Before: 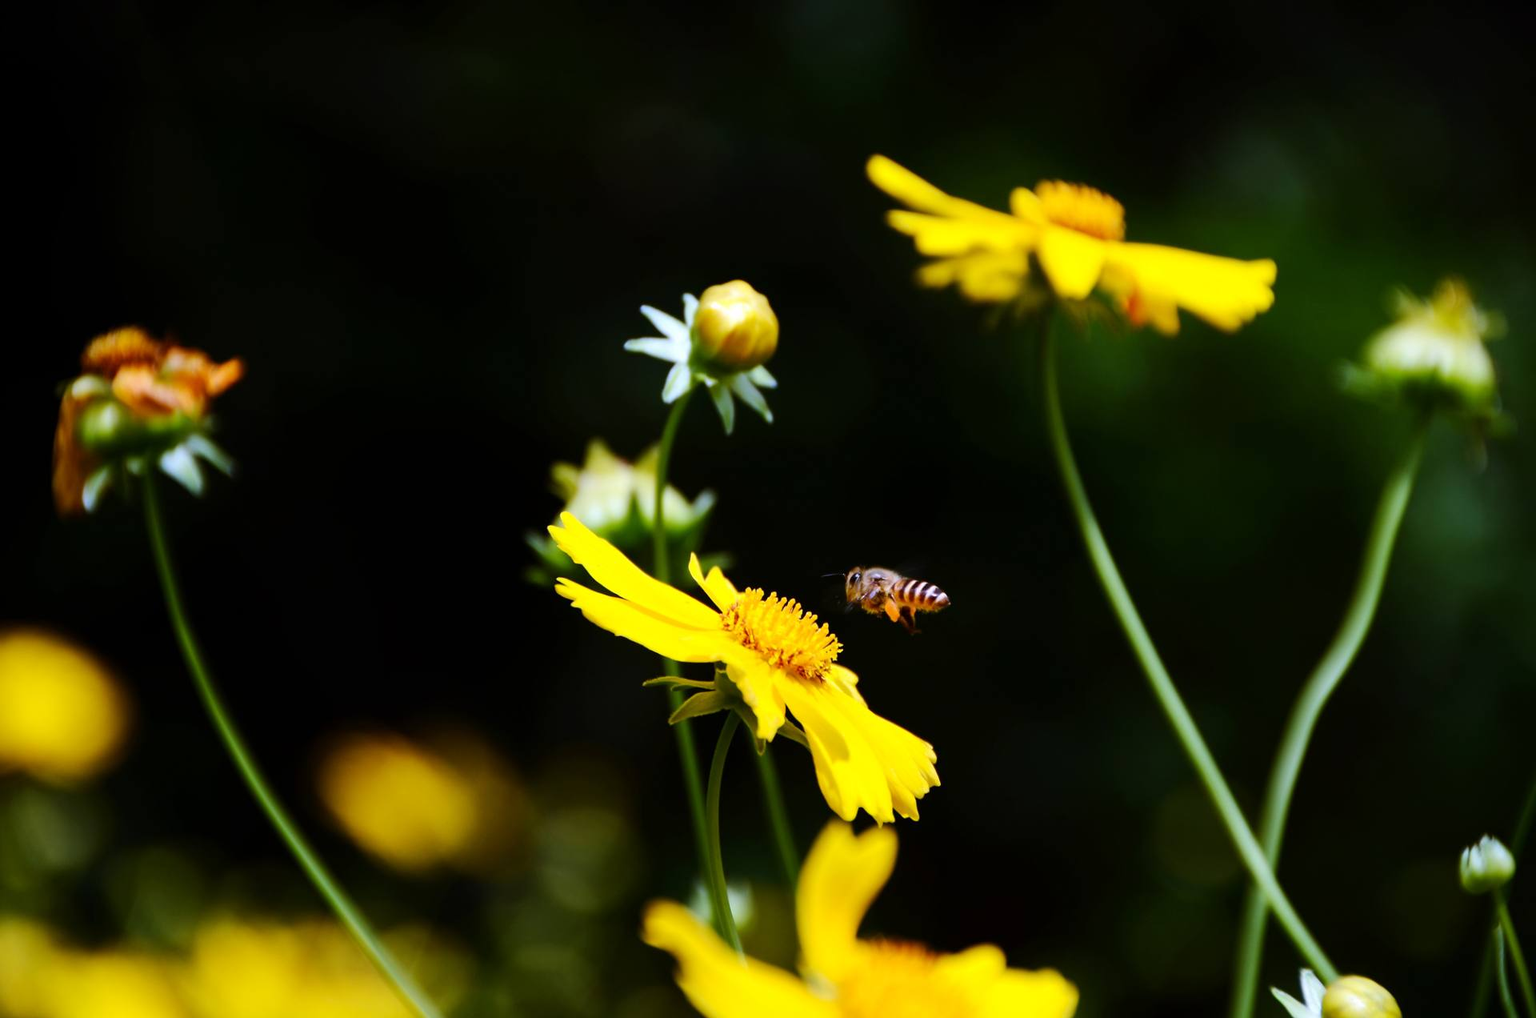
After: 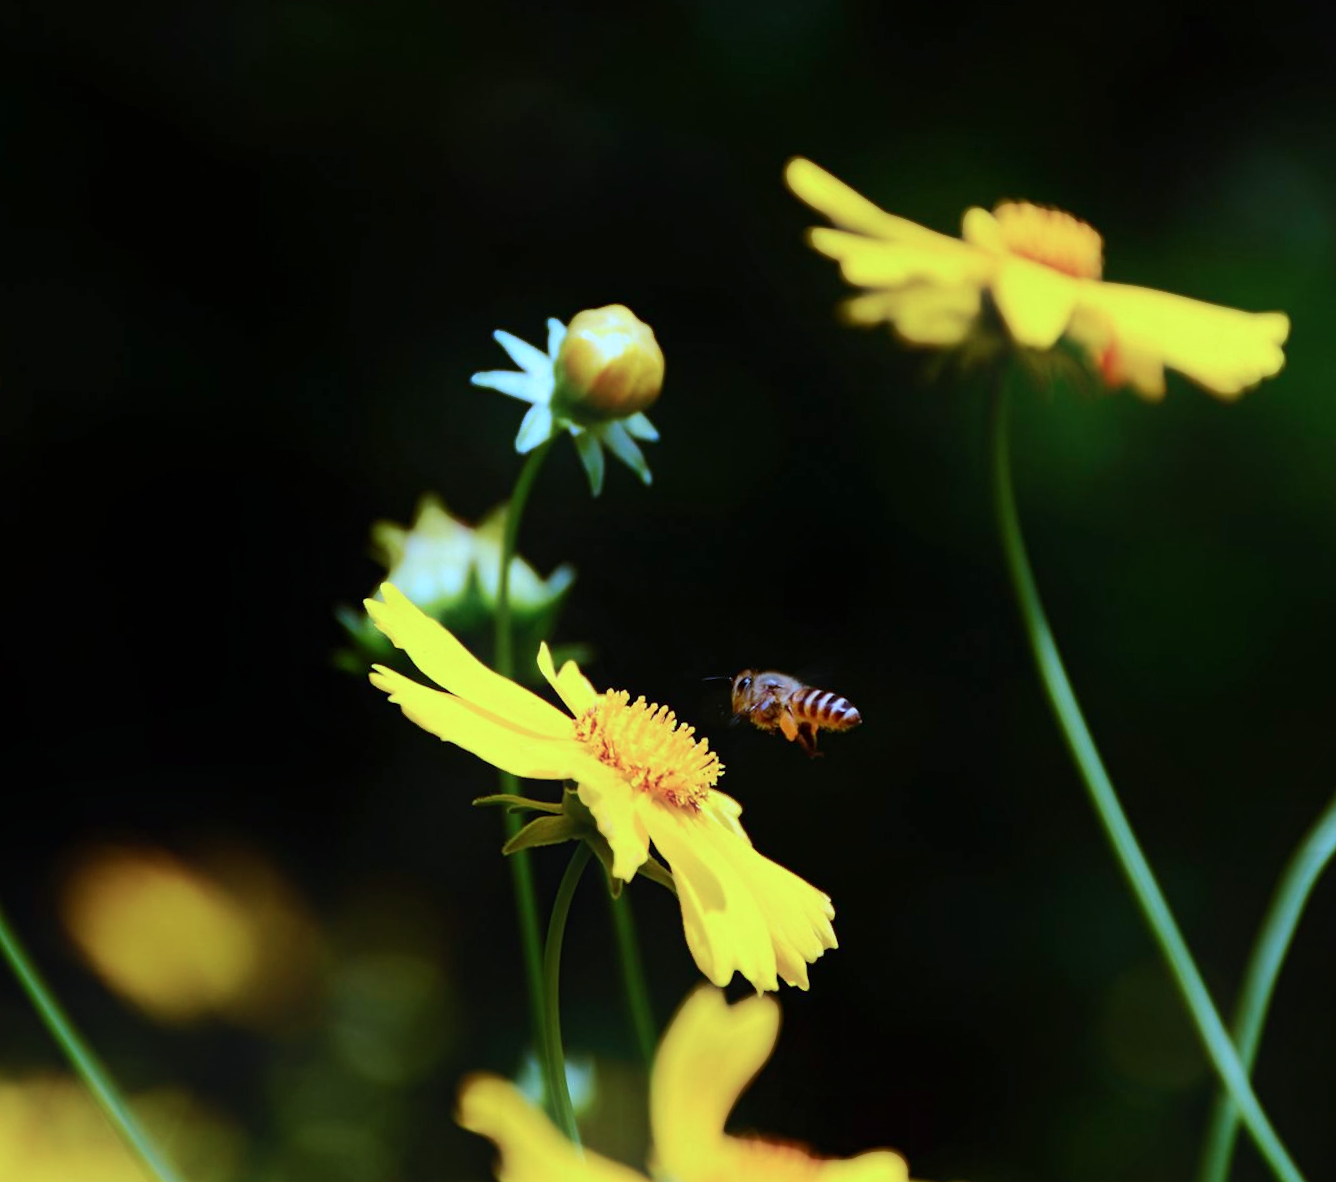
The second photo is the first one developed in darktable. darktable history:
tone equalizer: edges refinement/feathering 500, mask exposure compensation -1.57 EV, preserve details no
contrast equalizer: y [[0.439, 0.44, 0.442, 0.457, 0.493, 0.498], [0.5 ×6], [0.5 ×6], [0 ×6], [0 ×6]]
color correction: highlights a* -9.4, highlights b* -23.68
crop and rotate: angle -2.9°, left 14.194%, top 0.034%, right 10.997%, bottom 0.032%
